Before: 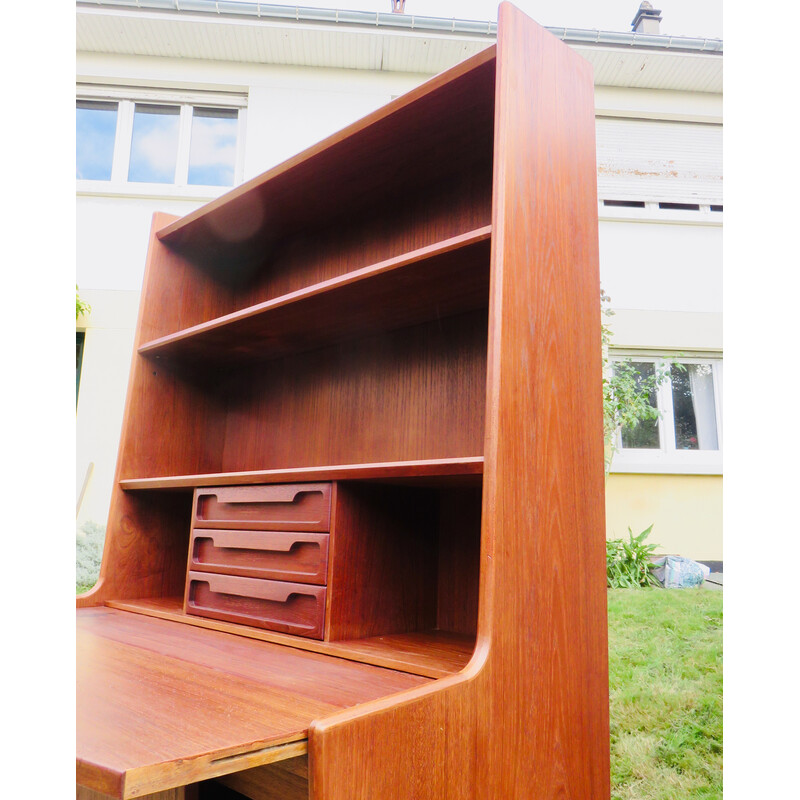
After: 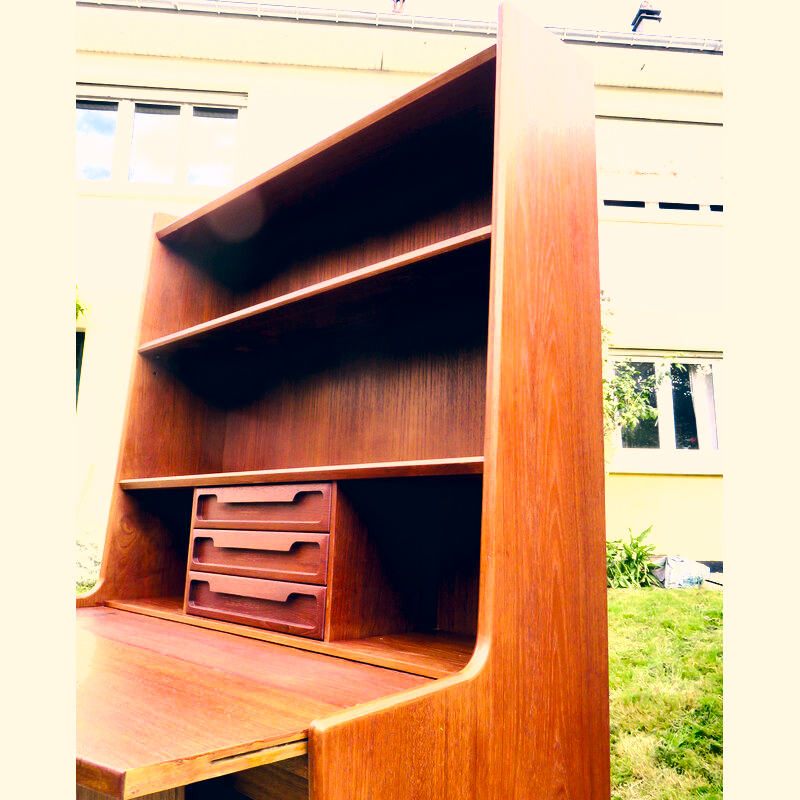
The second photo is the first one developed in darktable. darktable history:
exposure: black level correction 0.009, exposure 0.015 EV, compensate exposure bias true, compensate highlight preservation false
tone equalizer: -8 EV -0.775 EV, -7 EV -0.671 EV, -6 EV -0.598 EV, -5 EV -0.363 EV, -3 EV 0.371 EV, -2 EV 0.6 EV, -1 EV 0.688 EV, +0 EV 0.734 EV, edges refinement/feathering 500, mask exposure compensation -1.57 EV, preserve details no
color correction: highlights a* 10.28, highlights b* 14.5, shadows a* -9.76, shadows b* -15.09
shadows and highlights: soften with gaussian
